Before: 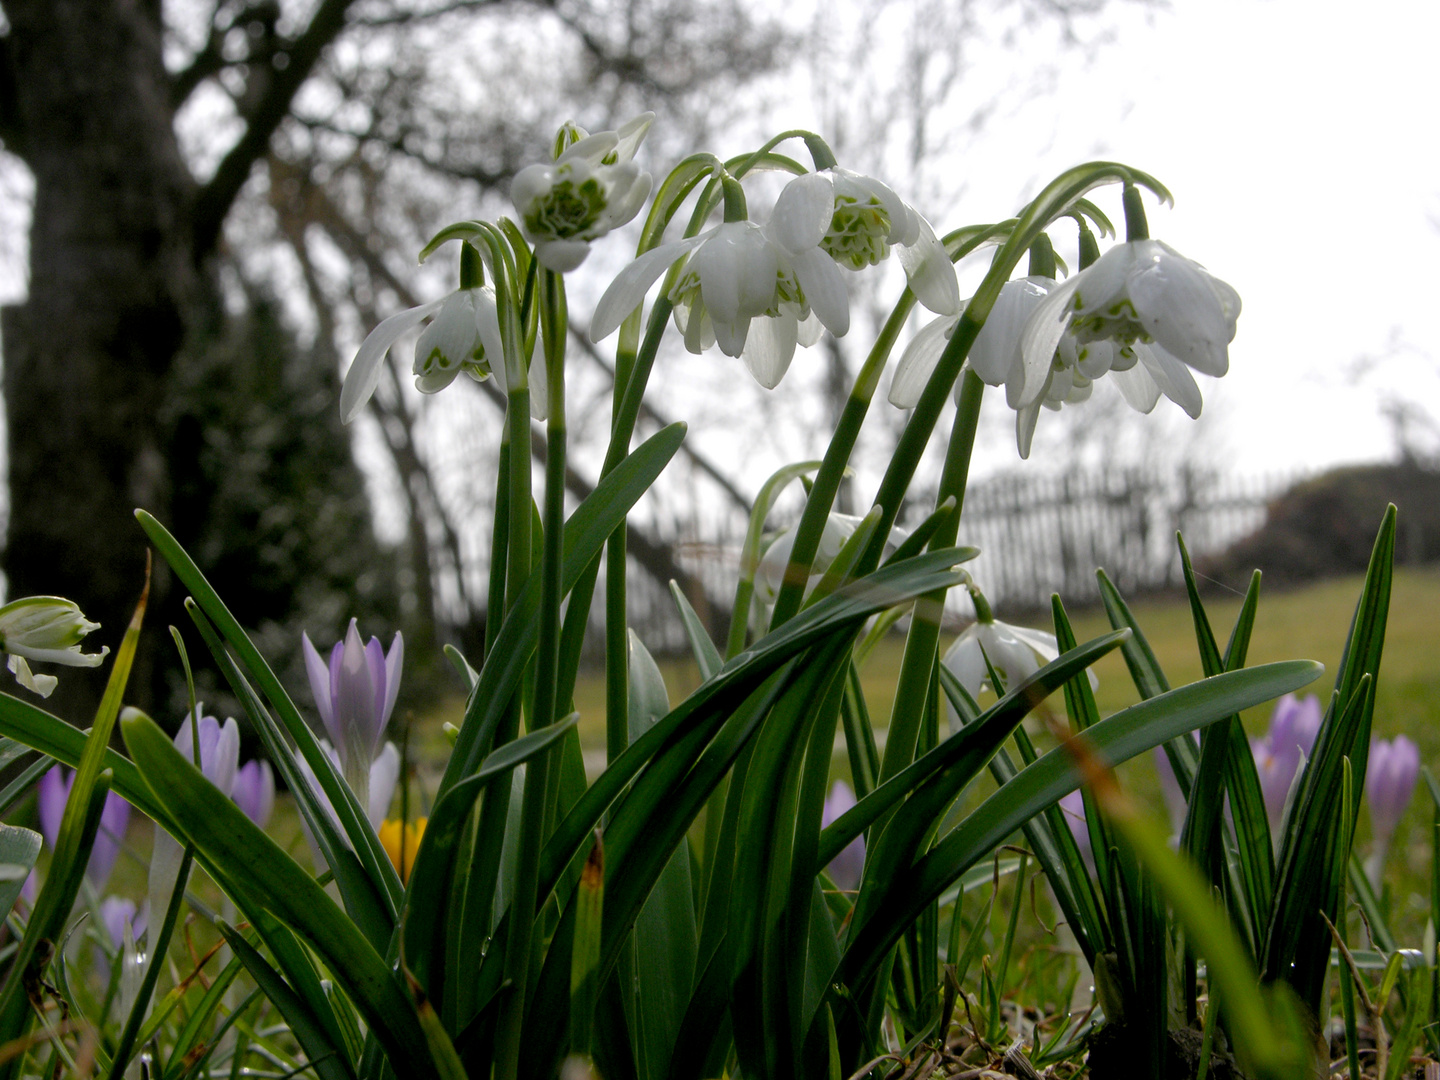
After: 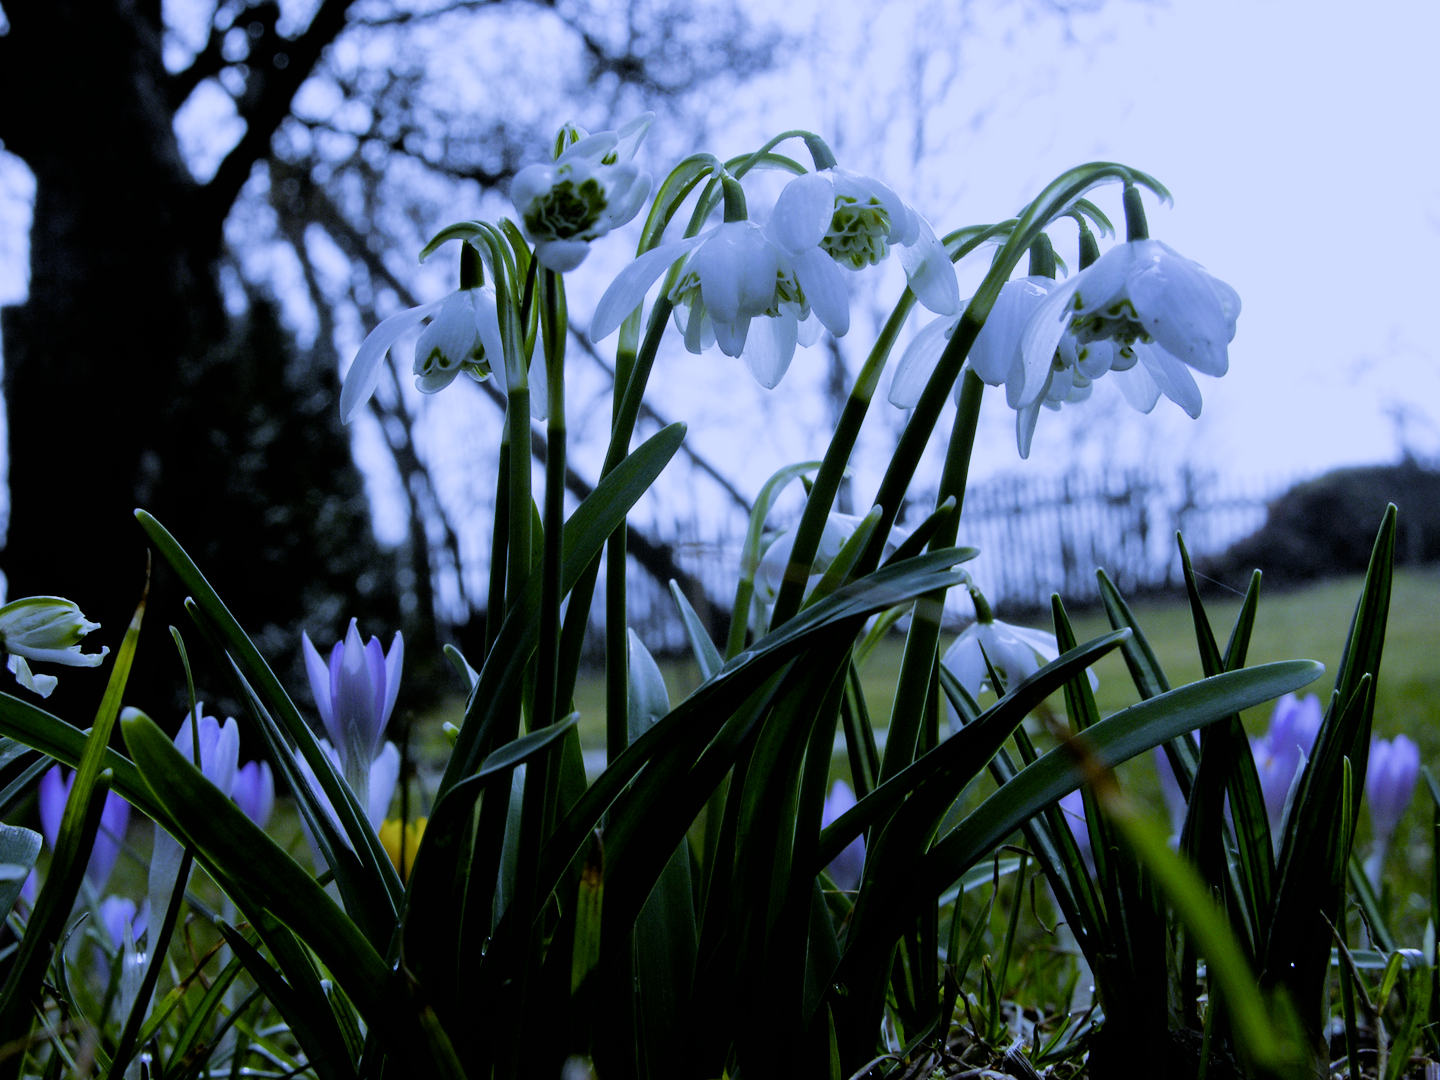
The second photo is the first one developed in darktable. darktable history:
white balance: red 0.766, blue 1.537
filmic rgb: black relative exposure -5 EV, hardness 2.88, contrast 1.4, highlights saturation mix -30%
